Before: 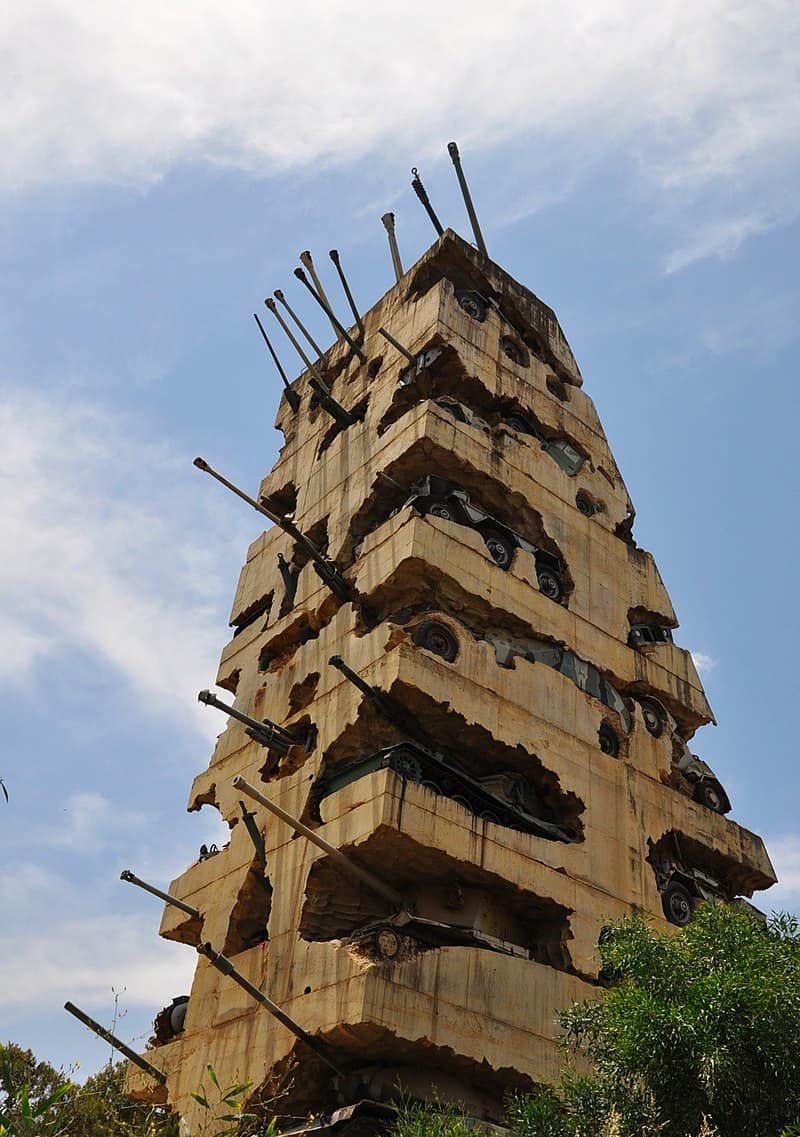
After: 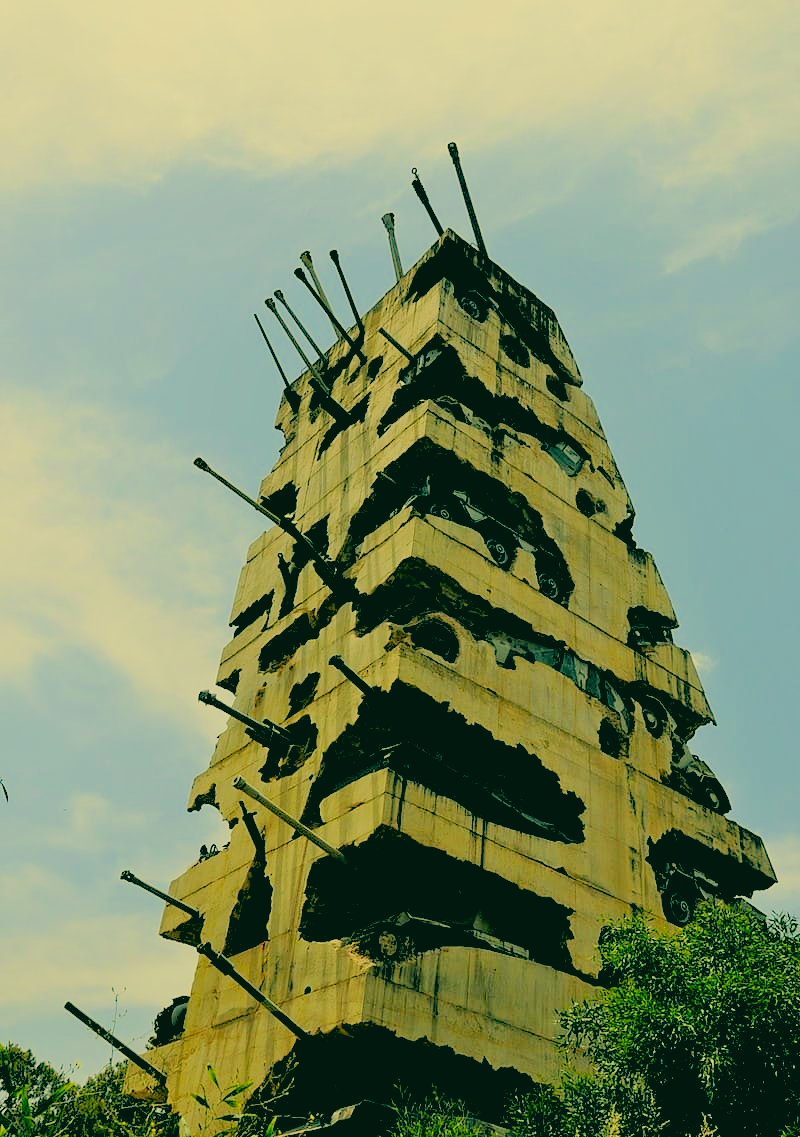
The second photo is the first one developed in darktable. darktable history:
shadows and highlights: radius 93.07, shadows -14.46, white point adjustment 0.23, highlights 31.48, compress 48.23%, highlights color adjustment 52.79%, soften with gaussian
filmic rgb: black relative exposure -7.48 EV, white relative exposure 4.83 EV, hardness 3.4, color science v6 (2022)
color correction: highlights a* 1.83, highlights b* 34.02, shadows a* -36.68, shadows b* -5.48
rgb levels: levels [[0.027, 0.429, 0.996], [0, 0.5, 1], [0, 0.5, 1]]
